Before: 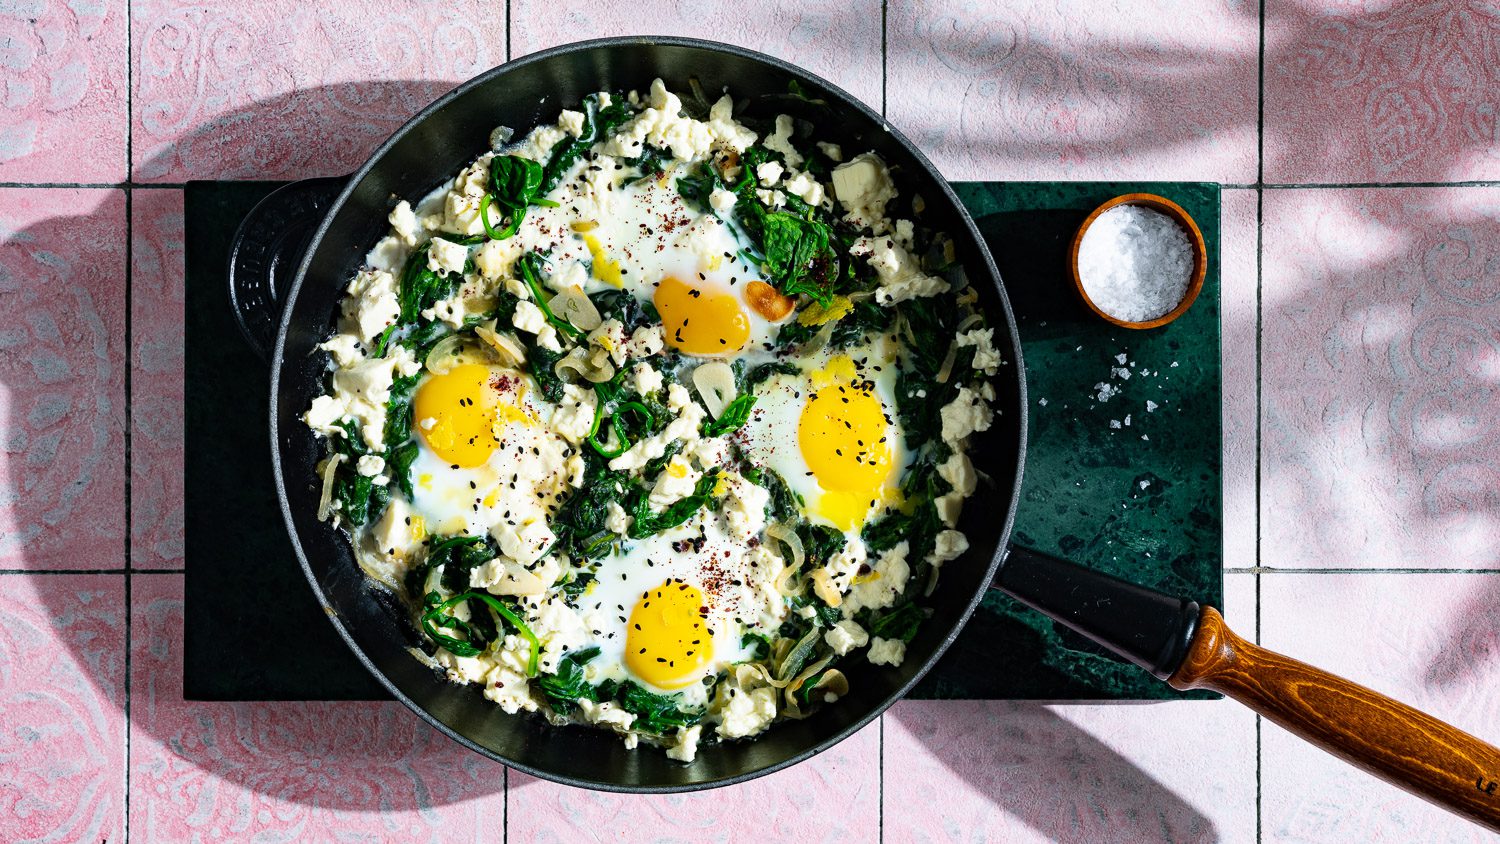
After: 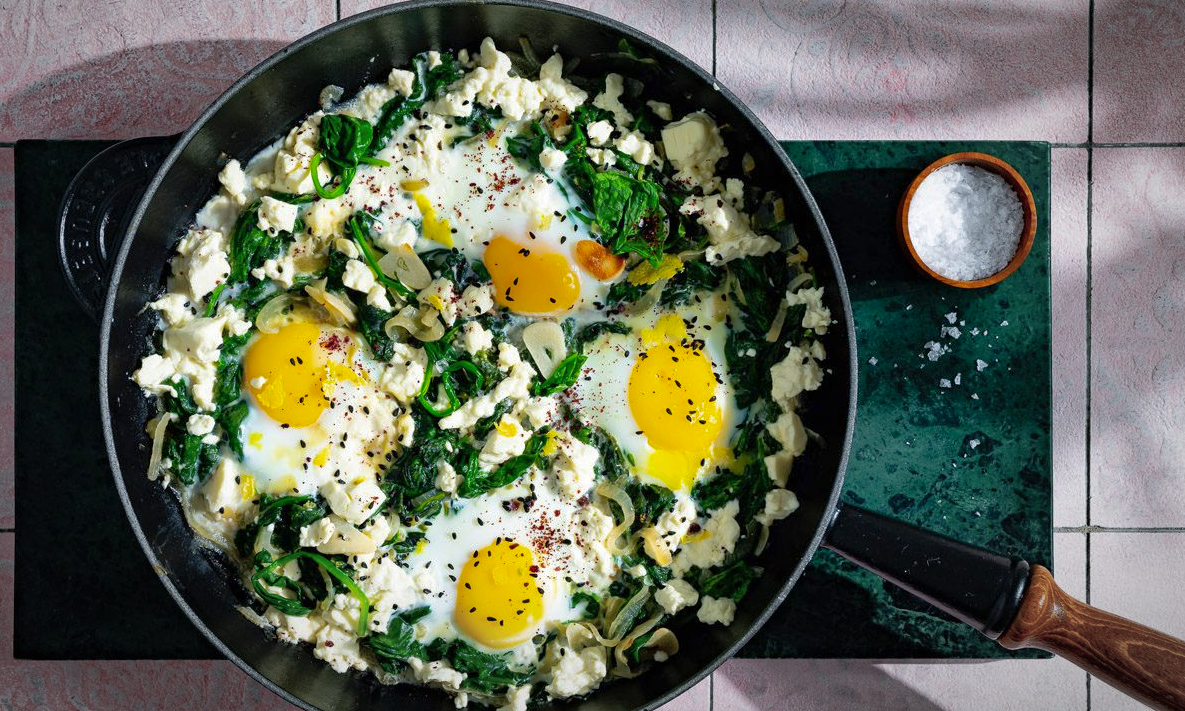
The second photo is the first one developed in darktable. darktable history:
crop: left 11.383%, top 4.929%, right 9.576%, bottom 10.559%
contrast brightness saturation: contrast 0.048
vignetting: fall-off start 67.36%, fall-off radius 68.49%, center (-0.032, -0.045), automatic ratio true
shadows and highlights: on, module defaults
